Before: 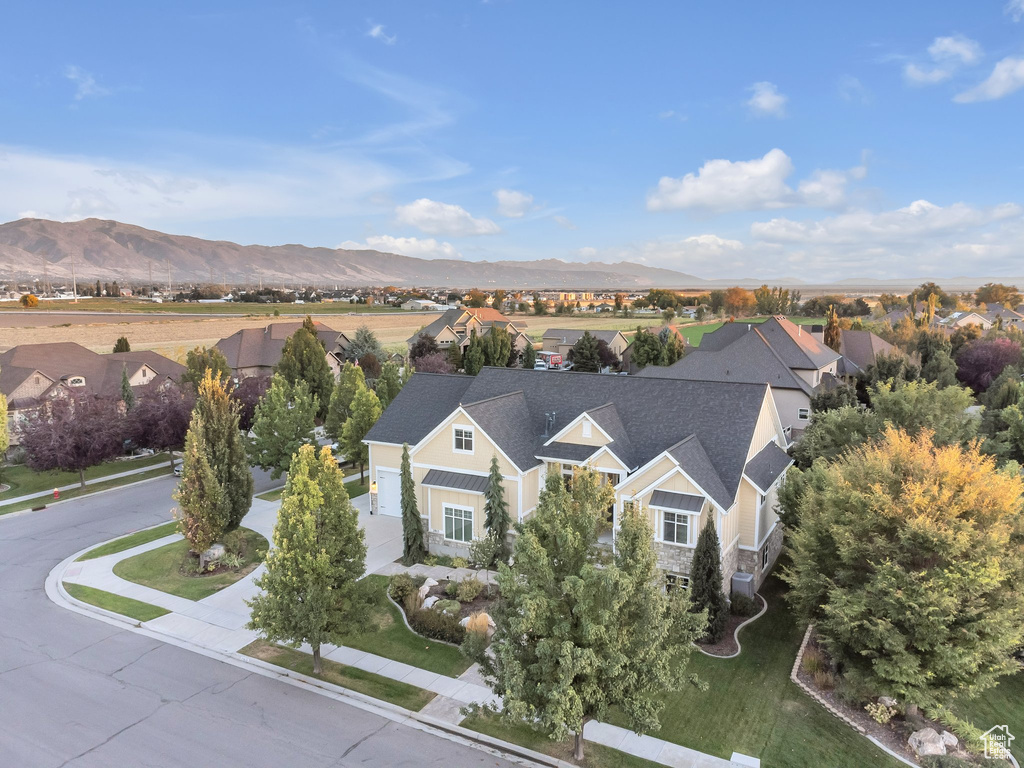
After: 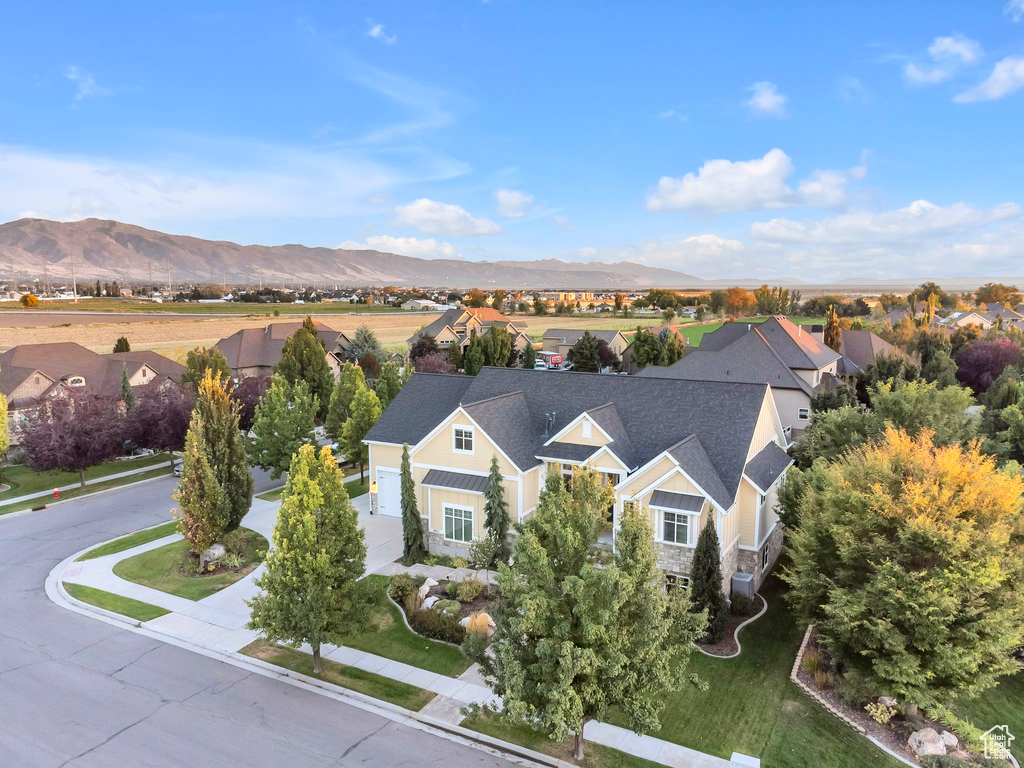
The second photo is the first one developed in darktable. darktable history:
contrast brightness saturation: contrast 0.16, saturation 0.32
tone equalizer: -8 EV -1.84 EV, -7 EV -1.16 EV, -6 EV -1.62 EV, smoothing diameter 25%, edges refinement/feathering 10, preserve details guided filter
